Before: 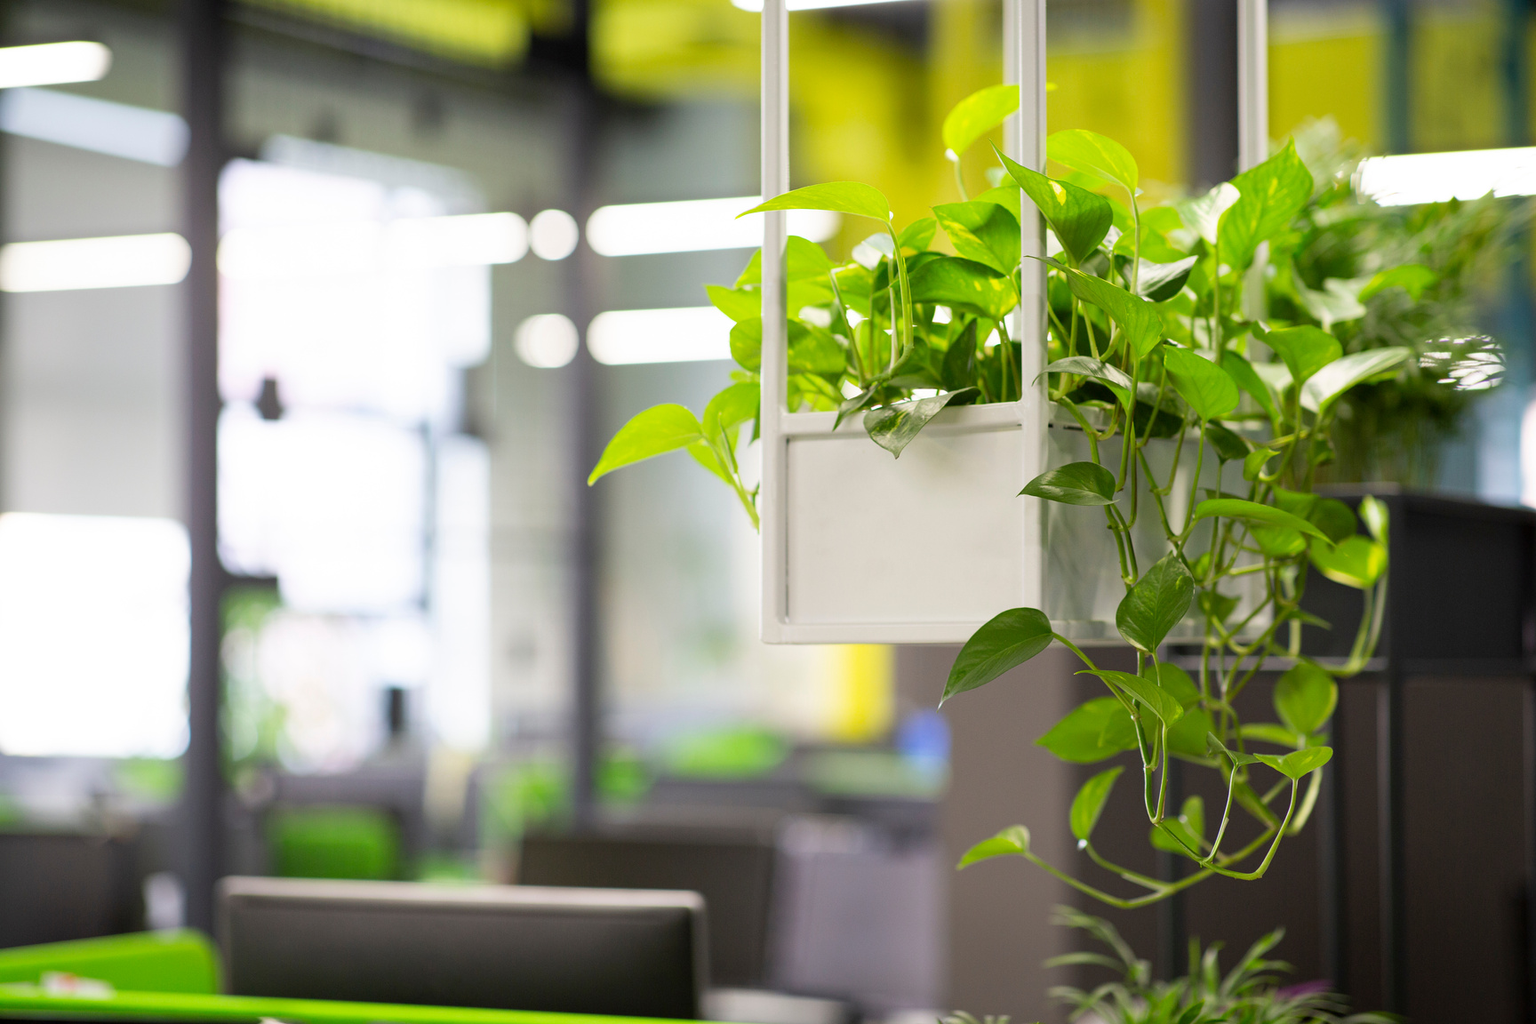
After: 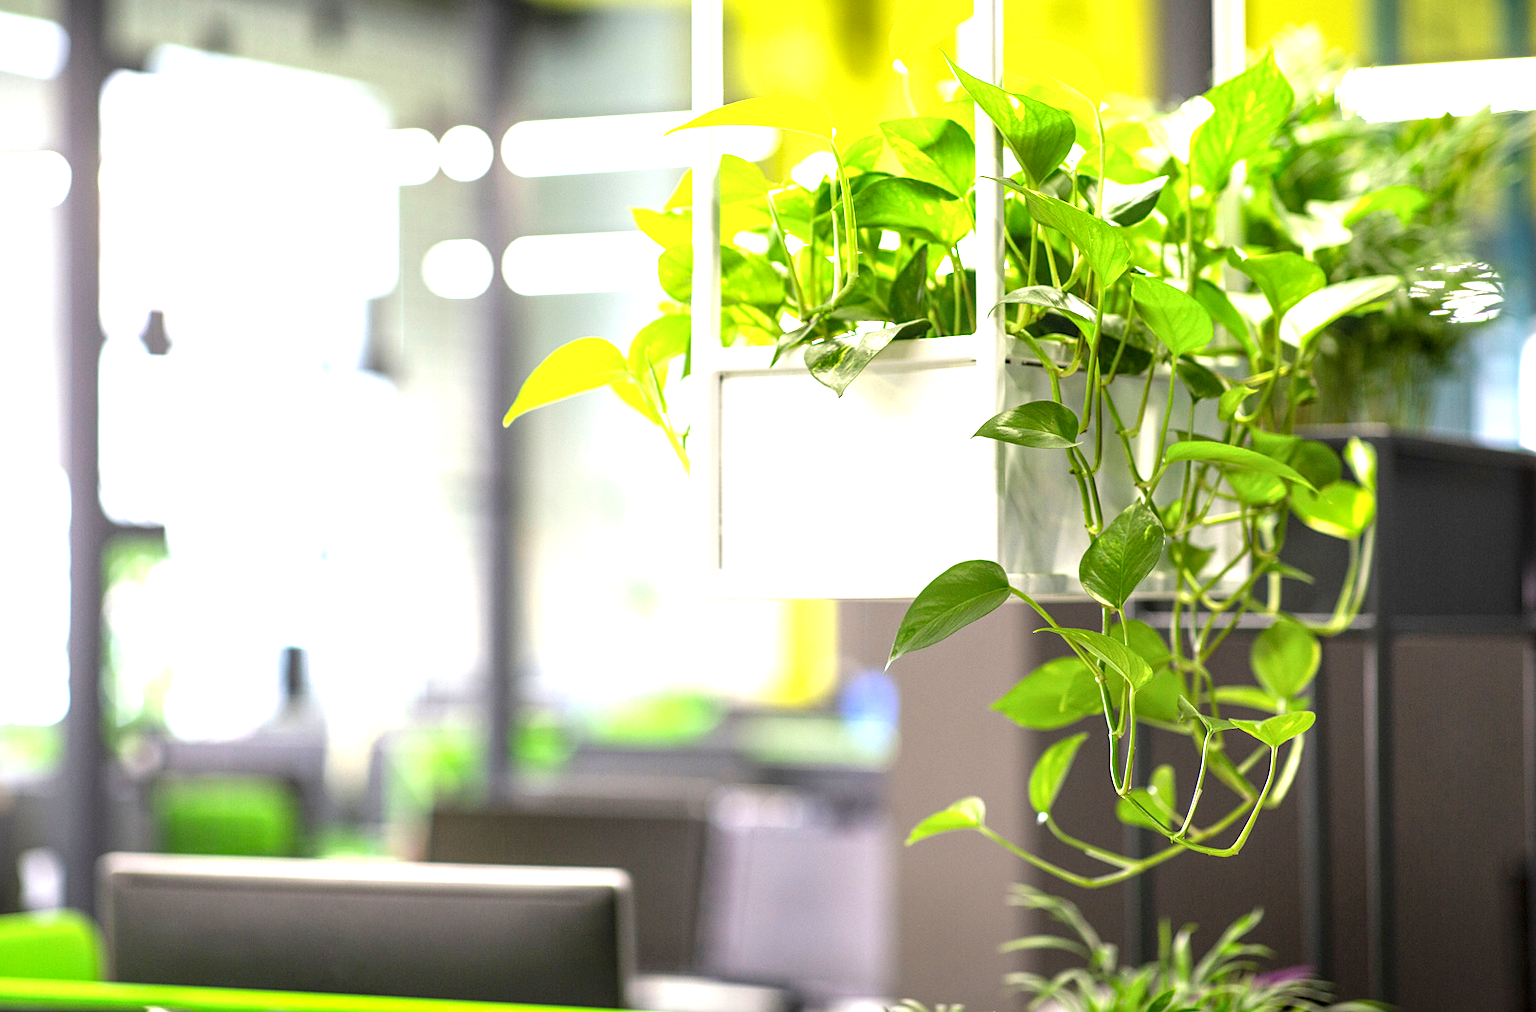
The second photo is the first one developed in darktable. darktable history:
sharpen: amount 0.2
local contrast: highlights 55%, shadows 52%, detail 130%, midtone range 0.452
crop and rotate: left 8.262%, top 9.226%
exposure: exposure 1.089 EV, compensate highlight preservation false
